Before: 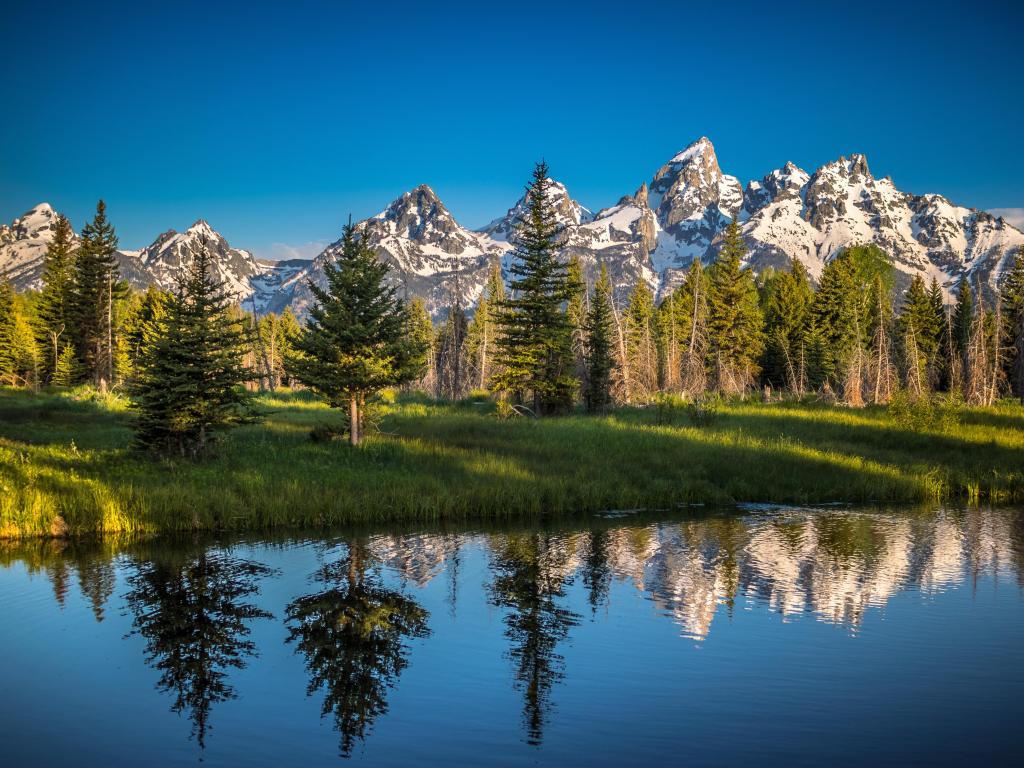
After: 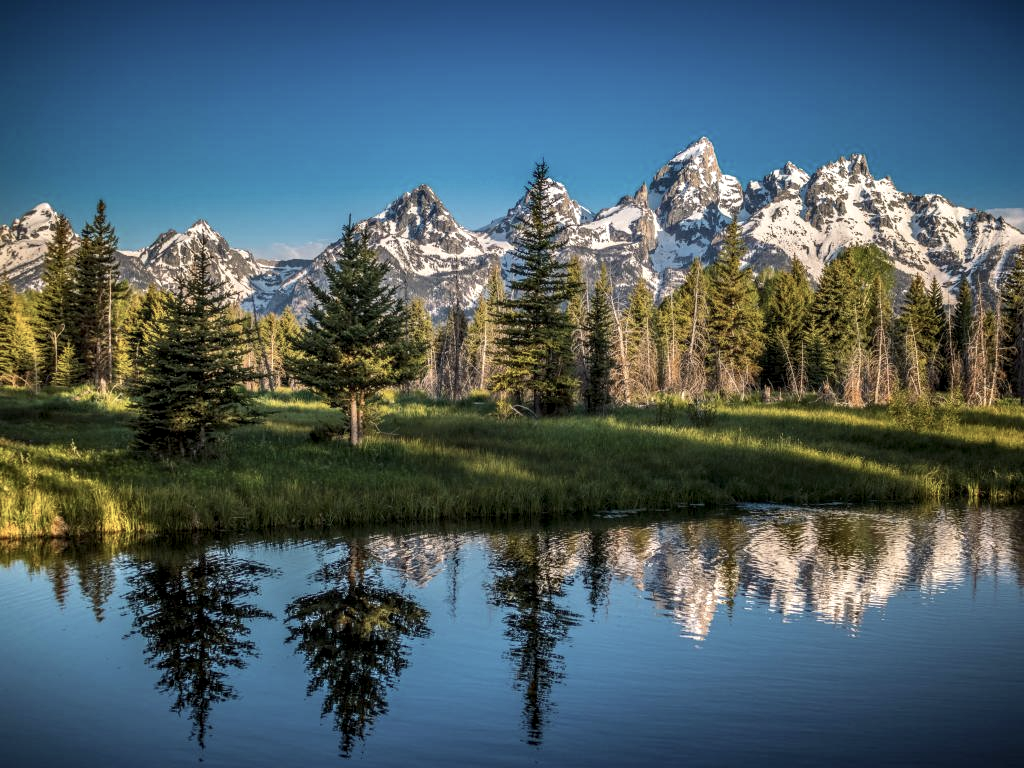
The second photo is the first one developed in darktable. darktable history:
contrast brightness saturation: contrast 0.062, brightness -0.01, saturation -0.246
local contrast: on, module defaults
